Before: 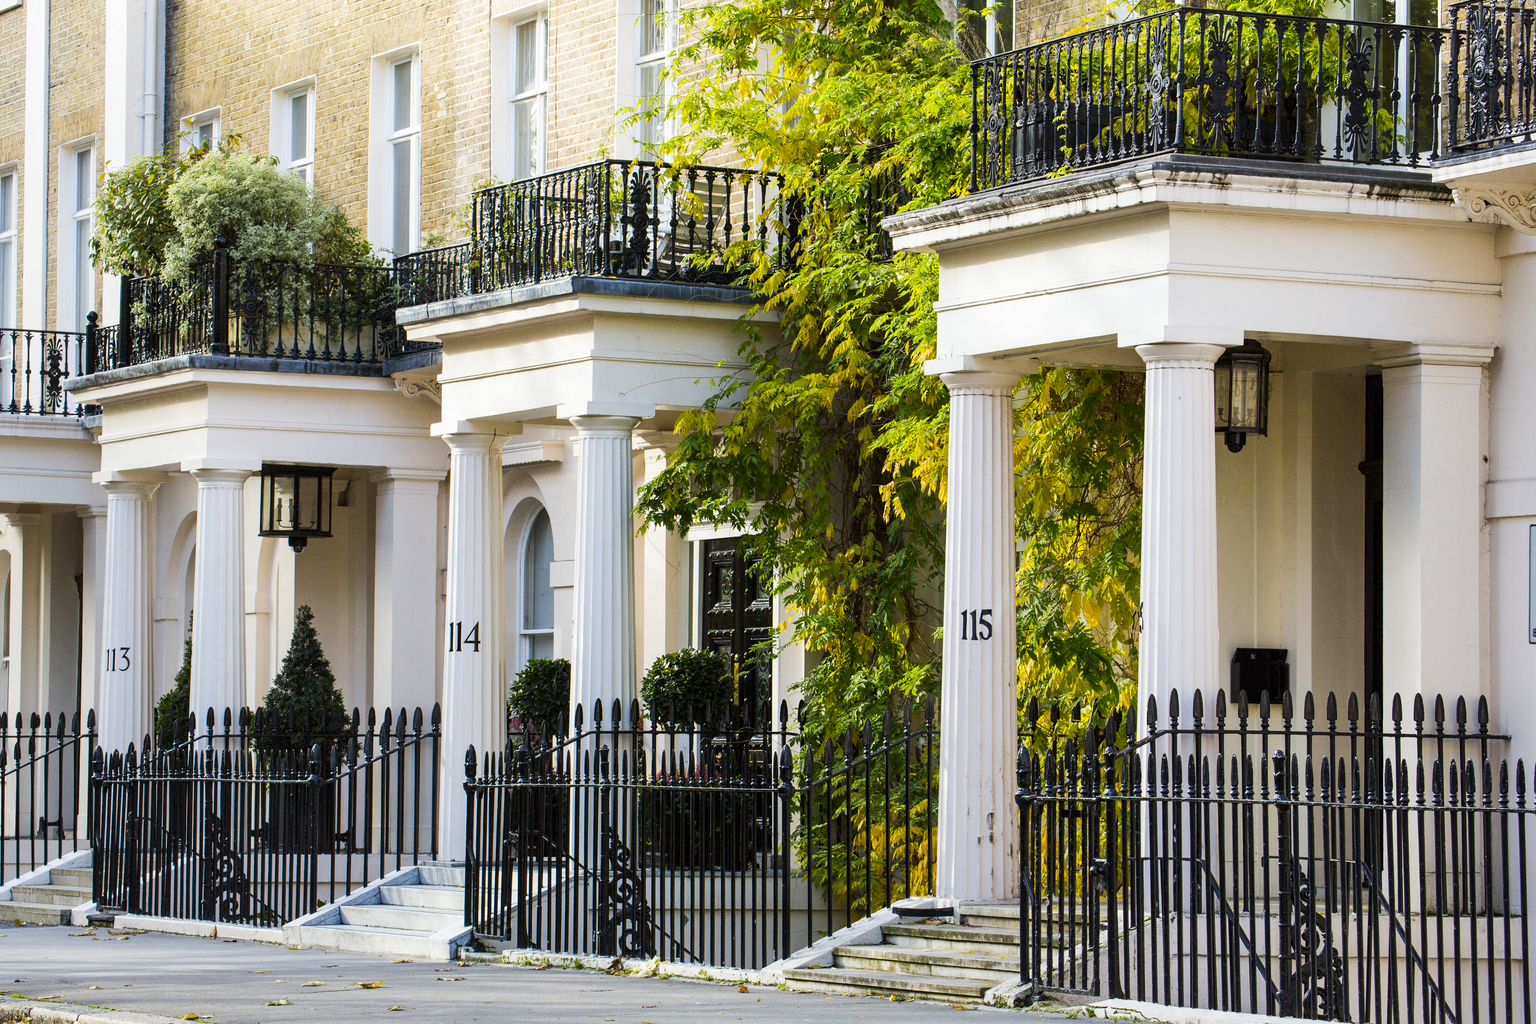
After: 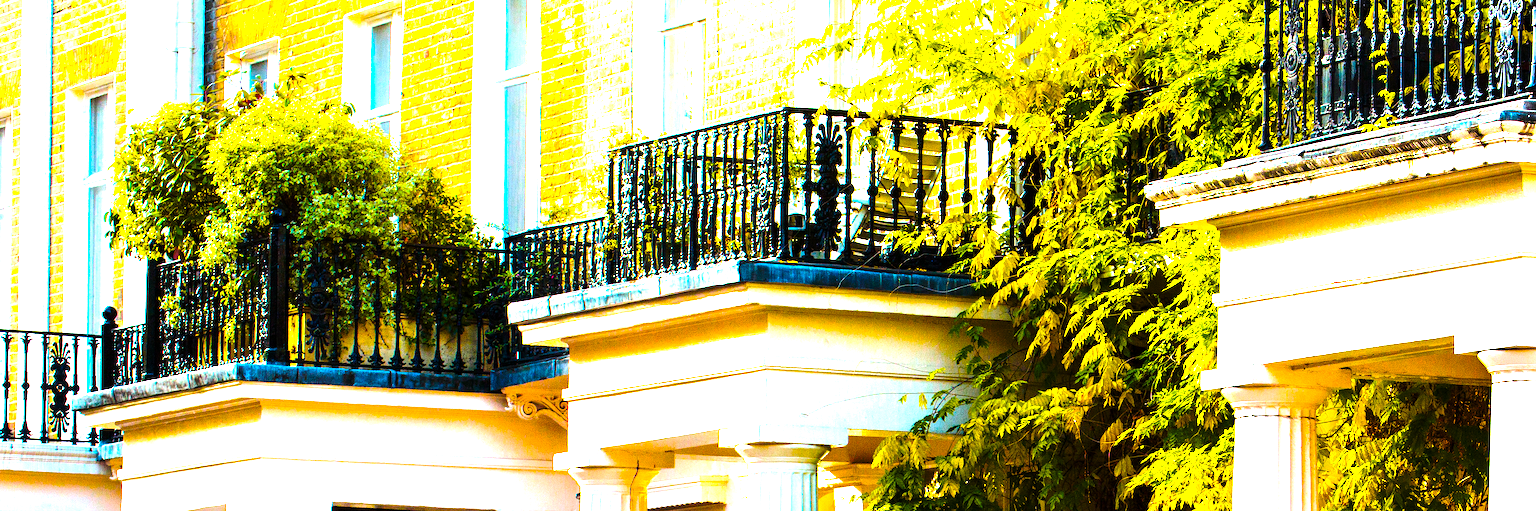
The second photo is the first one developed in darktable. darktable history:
crop: left 0.579%, top 7.627%, right 23.167%, bottom 54.275%
color balance rgb: linear chroma grading › highlights 100%, linear chroma grading › global chroma 23.41%, perceptual saturation grading › global saturation 35.38%, hue shift -10.68°, perceptual brilliance grading › highlights 47.25%, perceptual brilliance grading › mid-tones 22.2%, perceptual brilliance grading › shadows -5.93%
base curve: curves: ch0 [(0, 0) (0.073, 0.04) (0.157, 0.139) (0.492, 0.492) (0.758, 0.758) (1, 1)], preserve colors none
